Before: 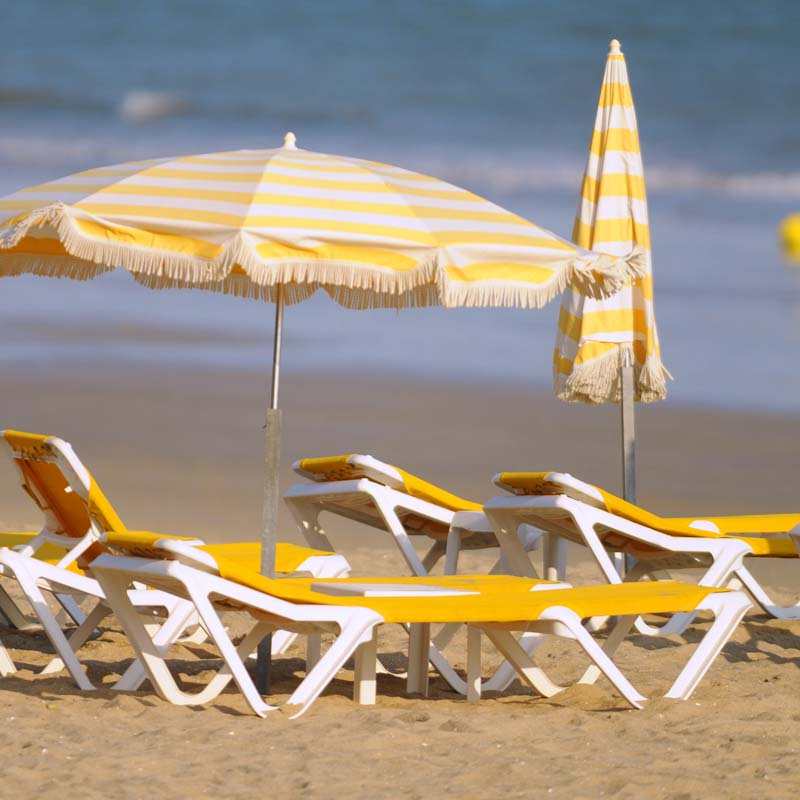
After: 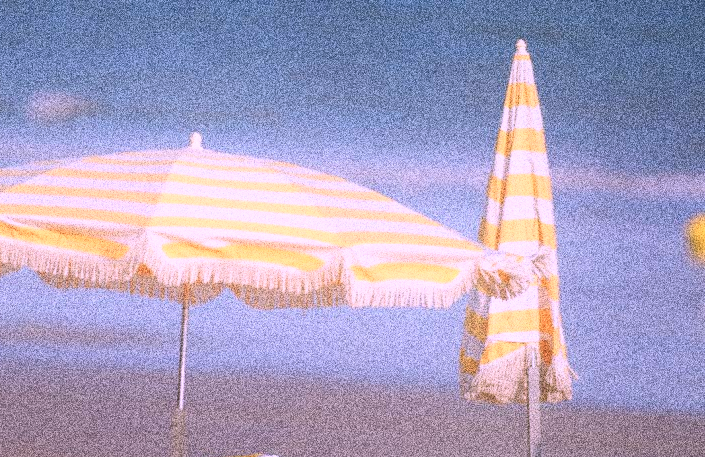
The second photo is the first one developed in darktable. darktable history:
color correction: highlights a* 15.03, highlights b* -25.07
grain: coarseness 30.02 ISO, strength 100%
crop and rotate: left 11.812%, bottom 42.776%
bloom: on, module defaults
